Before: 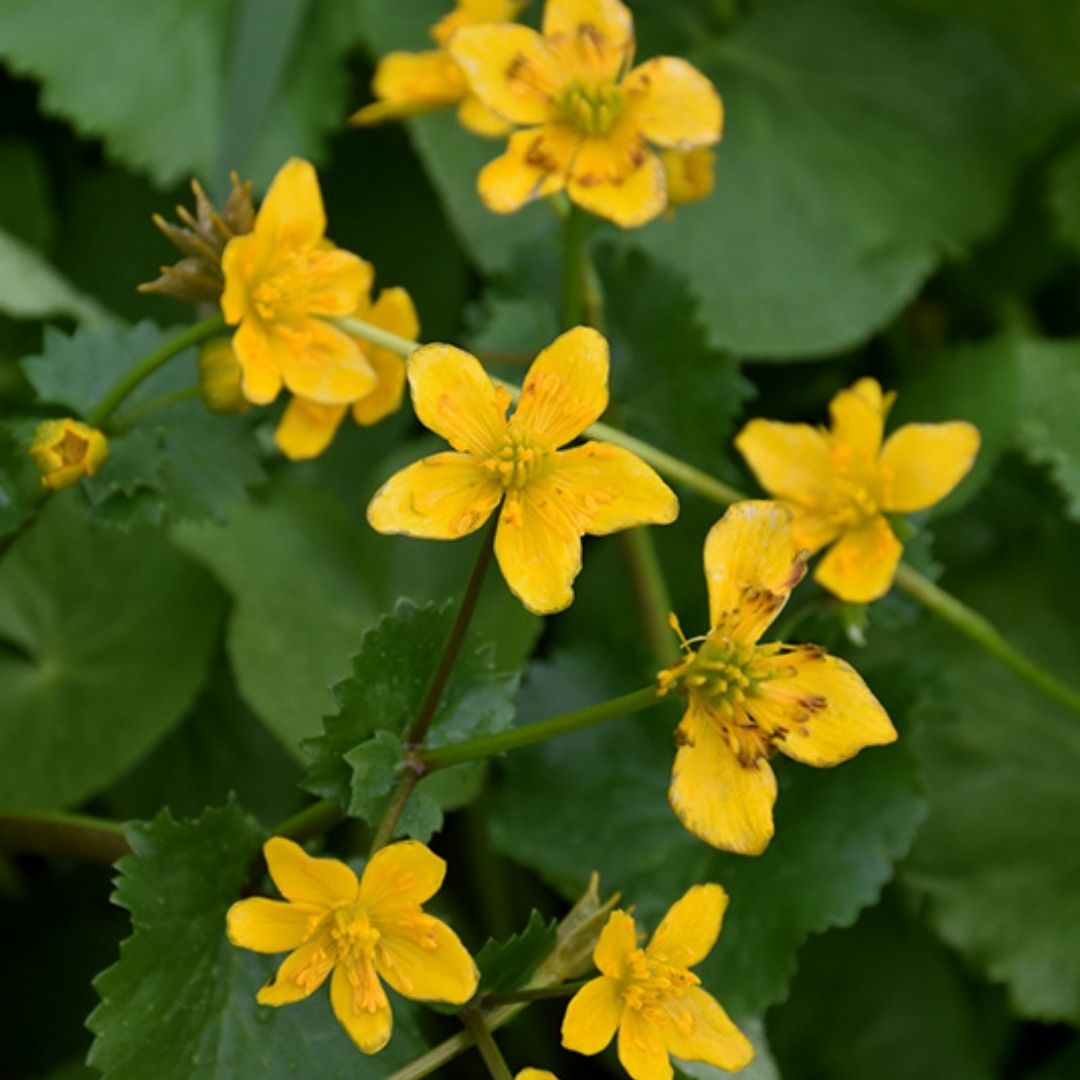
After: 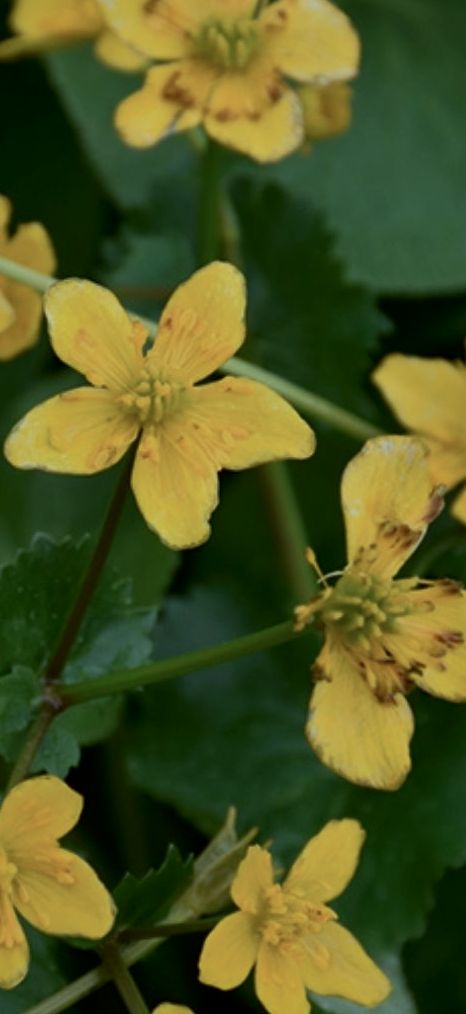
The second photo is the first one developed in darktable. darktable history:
color correction: highlights a* -13.18, highlights b* -17.54, saturation 0.701
contrast brightness saturation: brightness -0.21, saturation 0.081
crop: left 33.677%, top 6.022%, right 23.123%
shadows and highlights: shadows 39.88, highlights -59.76
